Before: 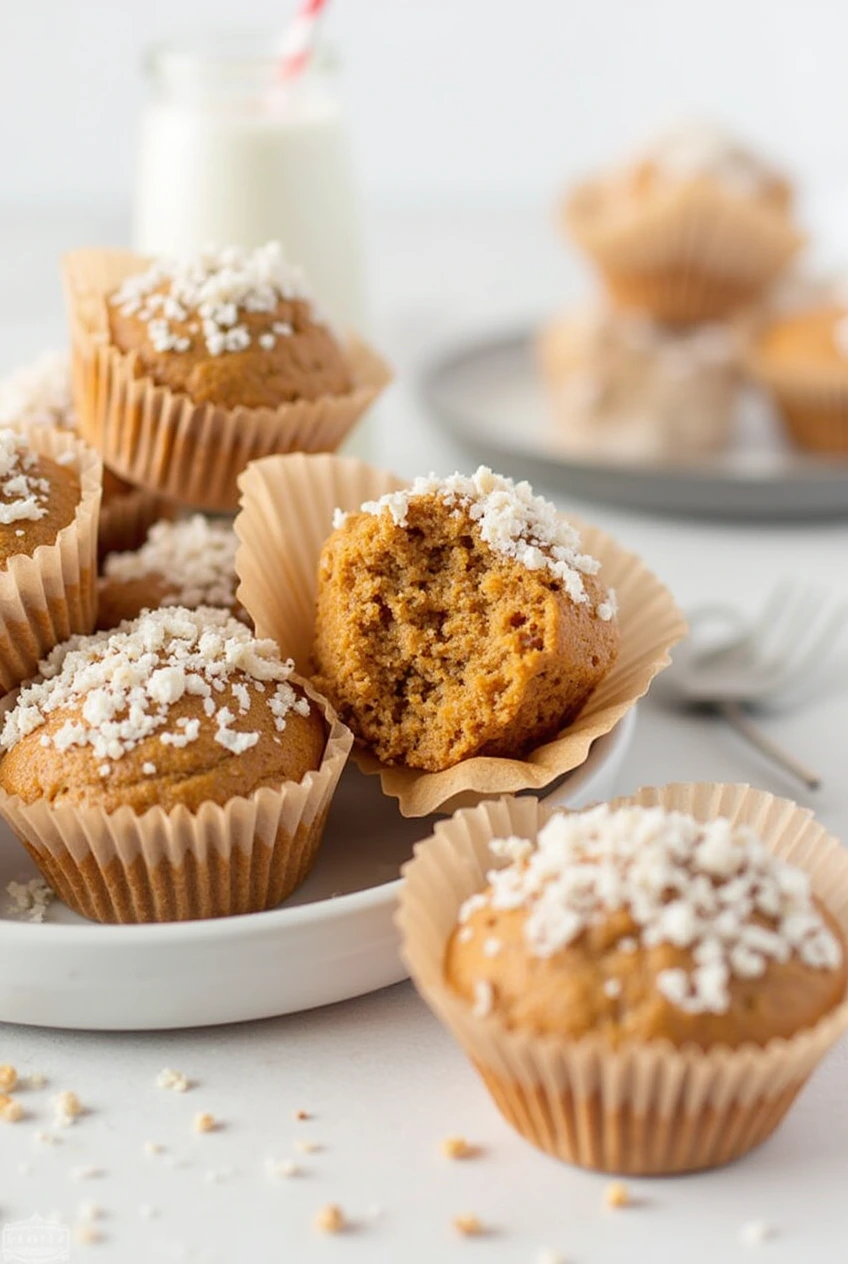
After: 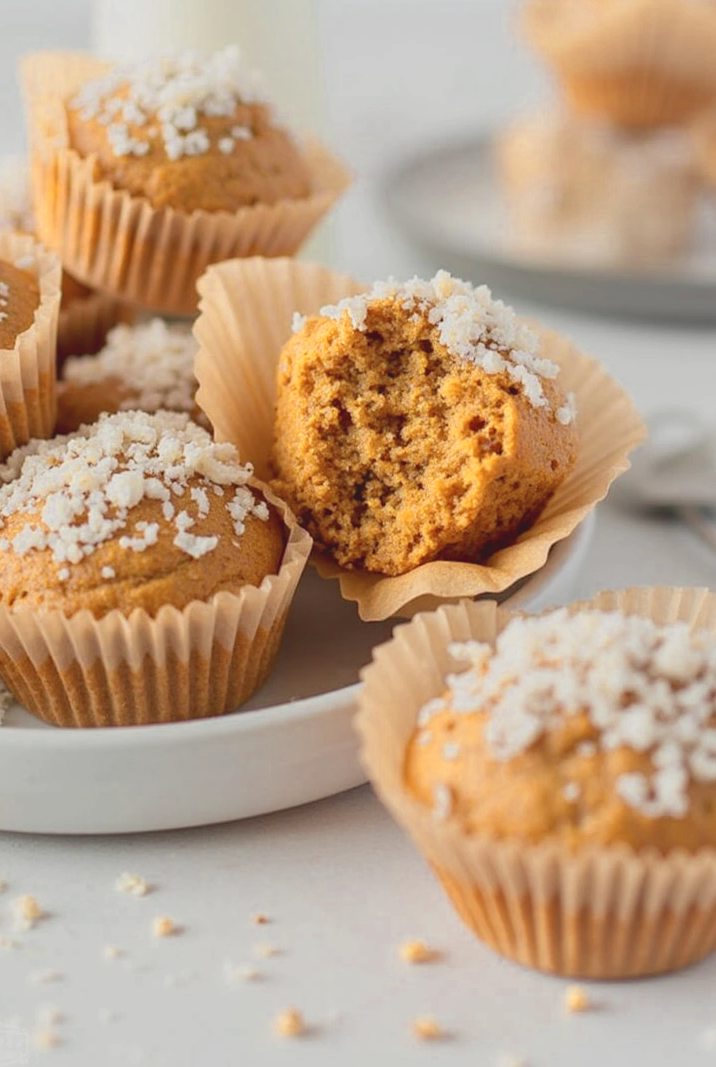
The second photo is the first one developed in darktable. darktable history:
contrast brightness saturation: contrast -0.15, brightness 0.05, saturation -0.12
color zones: curves: ch0 [(0.004, 0.305) (0.261, 0.623) (0.389, 0.399) (0.708, 0.571) (0.947, 0.34)]; ch1 [(0.025, 0.645) (0.229, 0.584) (0.326, 0.551) (0.484, 0.262) (0.757, 0.643)]
crop and rotate: left 4.842%, top 15.51%, right 10.668%
exposure: exposure -0.21 EV, compensate highlight preservation false
color balance rgb: global vibrance 0.5%
